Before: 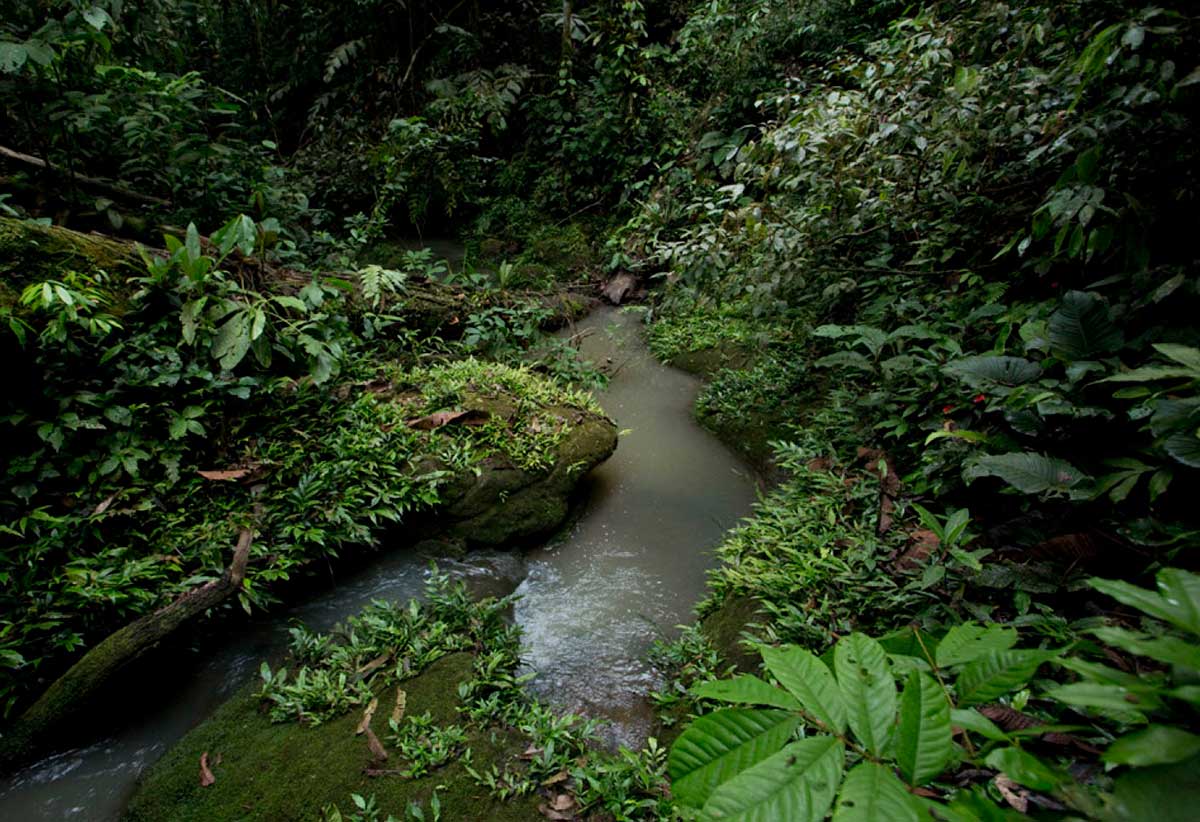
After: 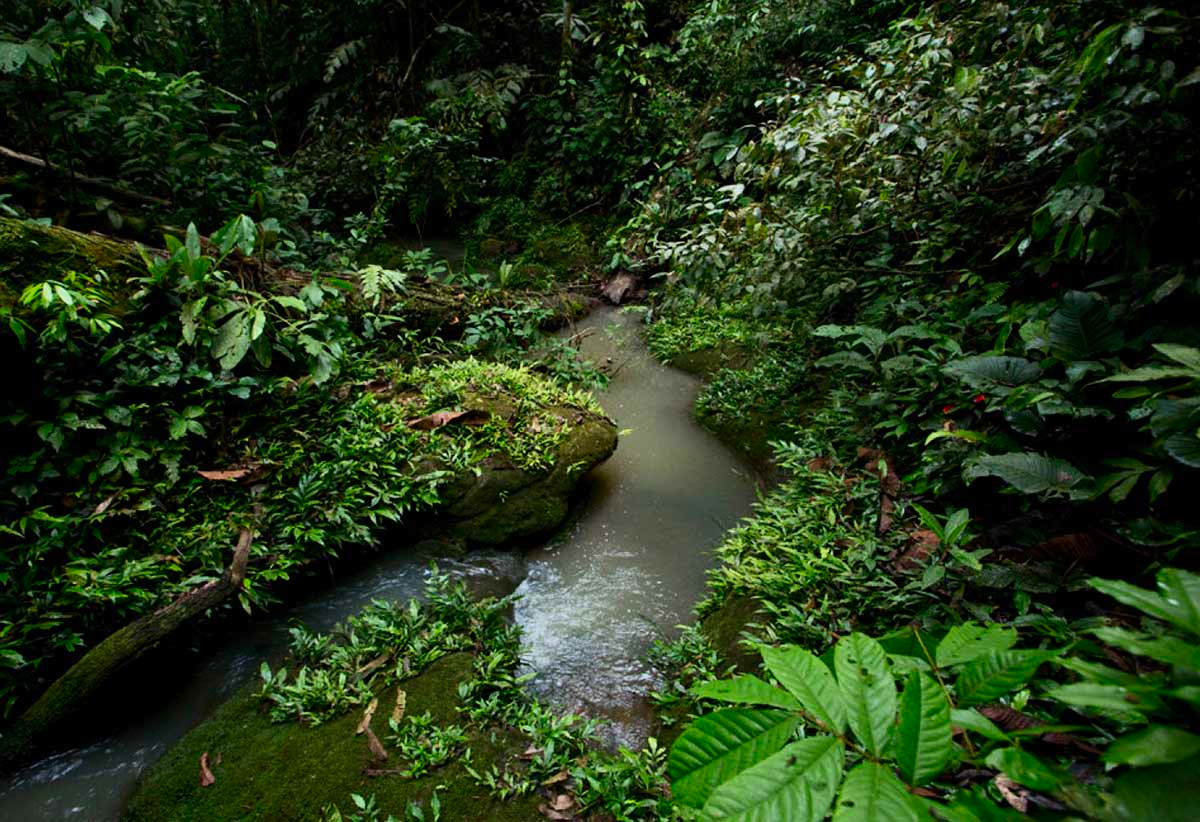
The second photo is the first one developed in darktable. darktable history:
contrast brightness saturation: contrast 0.23, brightness 0.1, saturation 0.29
tone equalizer: on, module defaults
